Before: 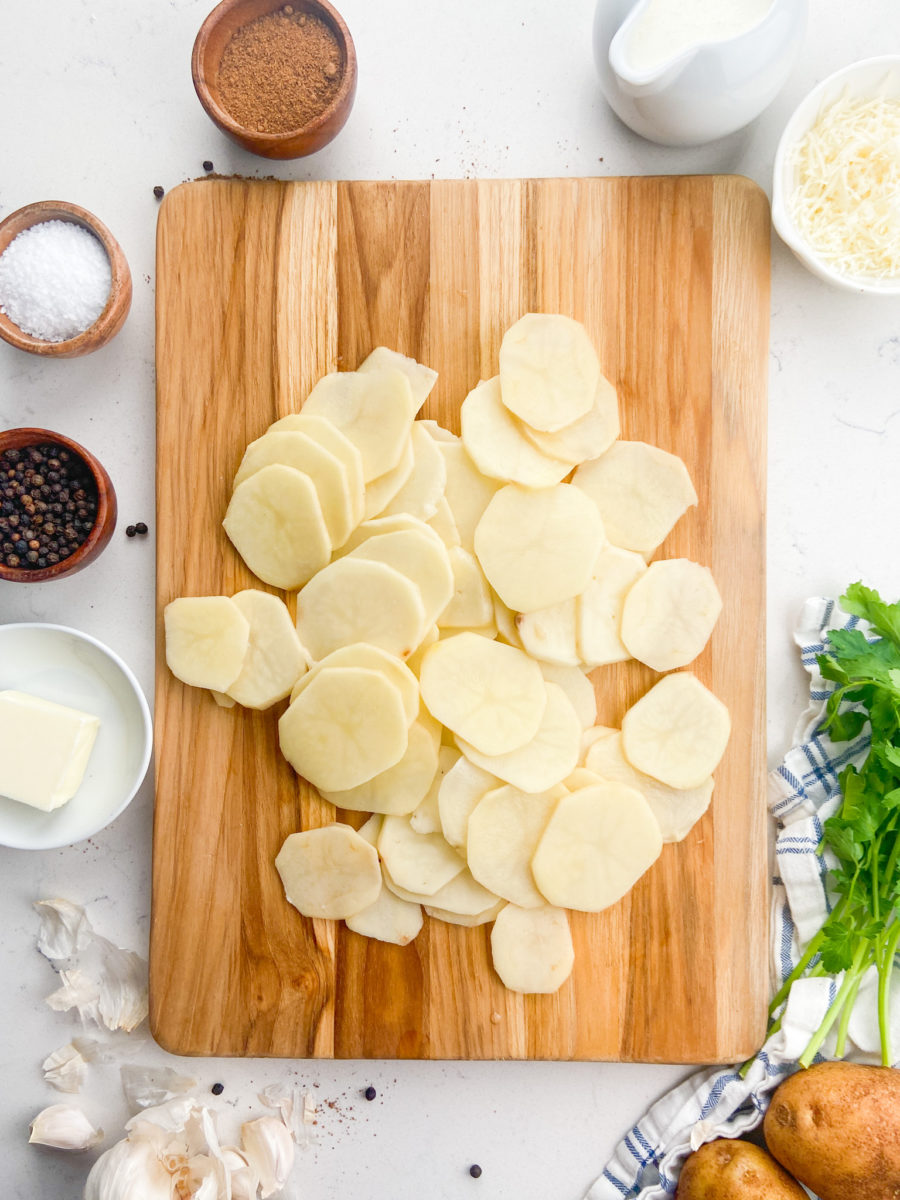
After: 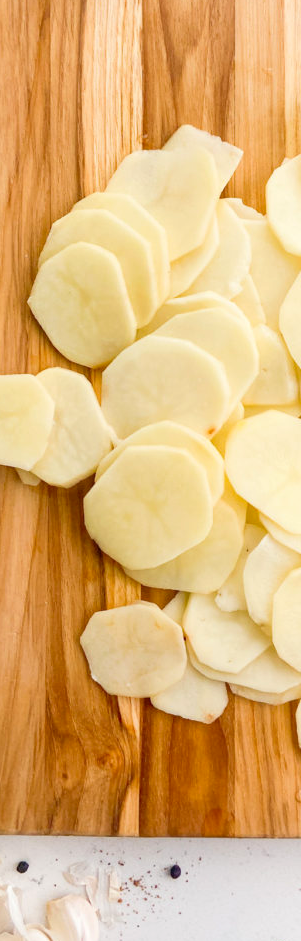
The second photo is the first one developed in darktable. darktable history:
contrast brightness saturation: contrast 0.1, brightness 0.03, saturation 0.09
crop and rotate: left 21.77%, top 18.528%, right 44.676%, bottom 2.997%
